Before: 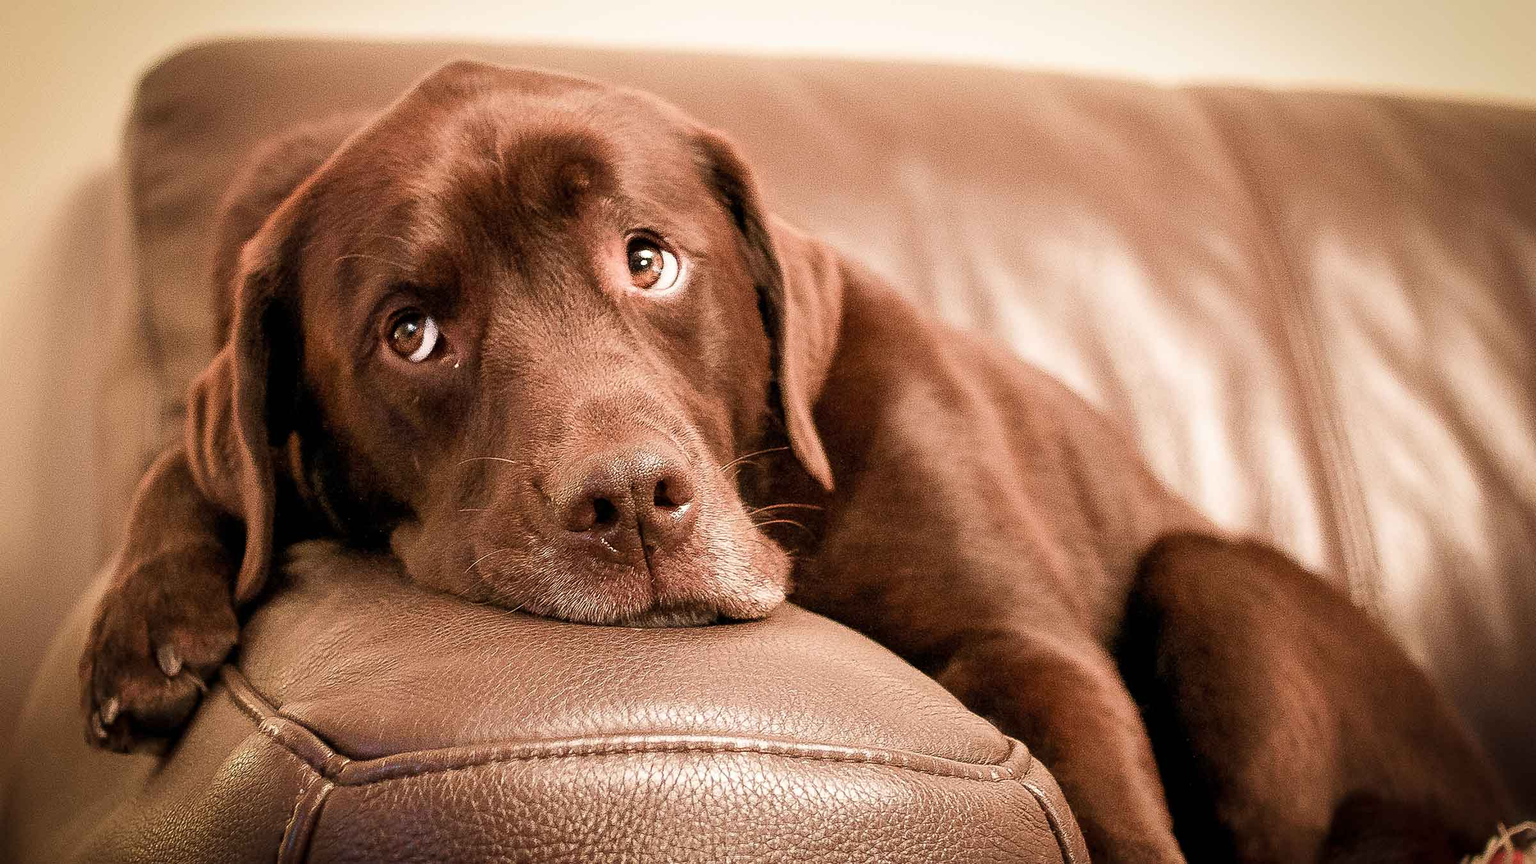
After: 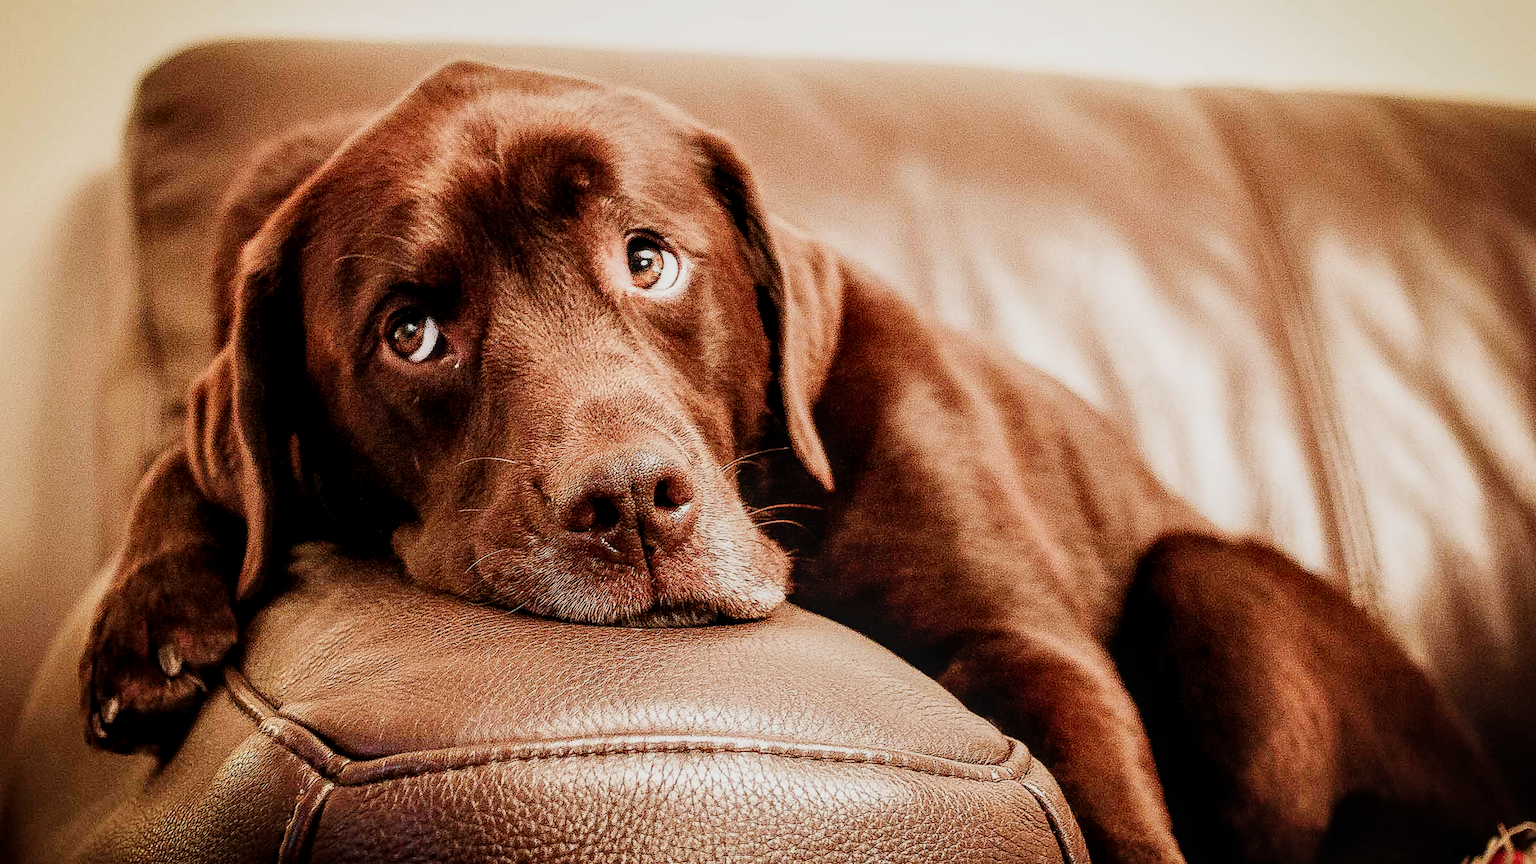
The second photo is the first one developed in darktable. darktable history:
sigmoid: contrast 1.8, skew -0.2, preserve hue 0%, red attenuation 0.1, red rotation 0.035, green attenuation 0.1, green rotation -0.017, blue attenuation 0.15, blue rotation -0.052, base primaries Rec2020
local contrast: on, module defaults
